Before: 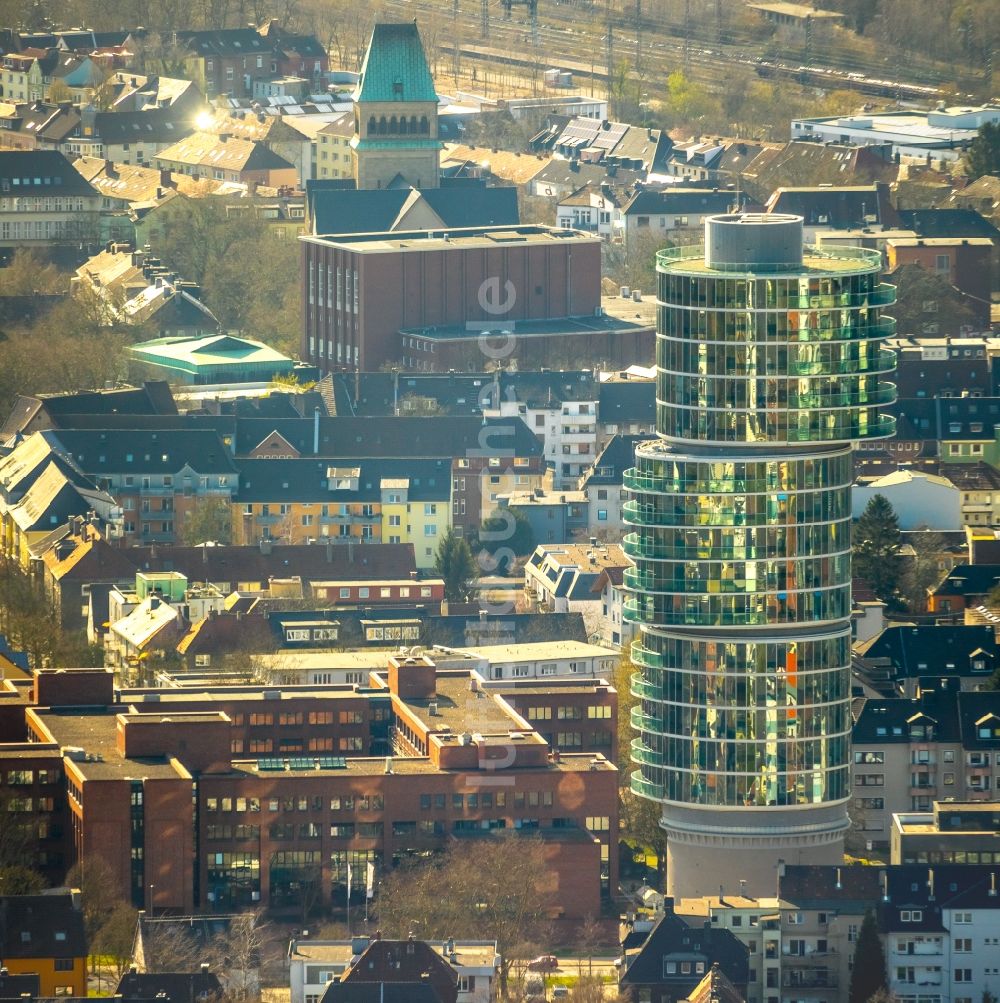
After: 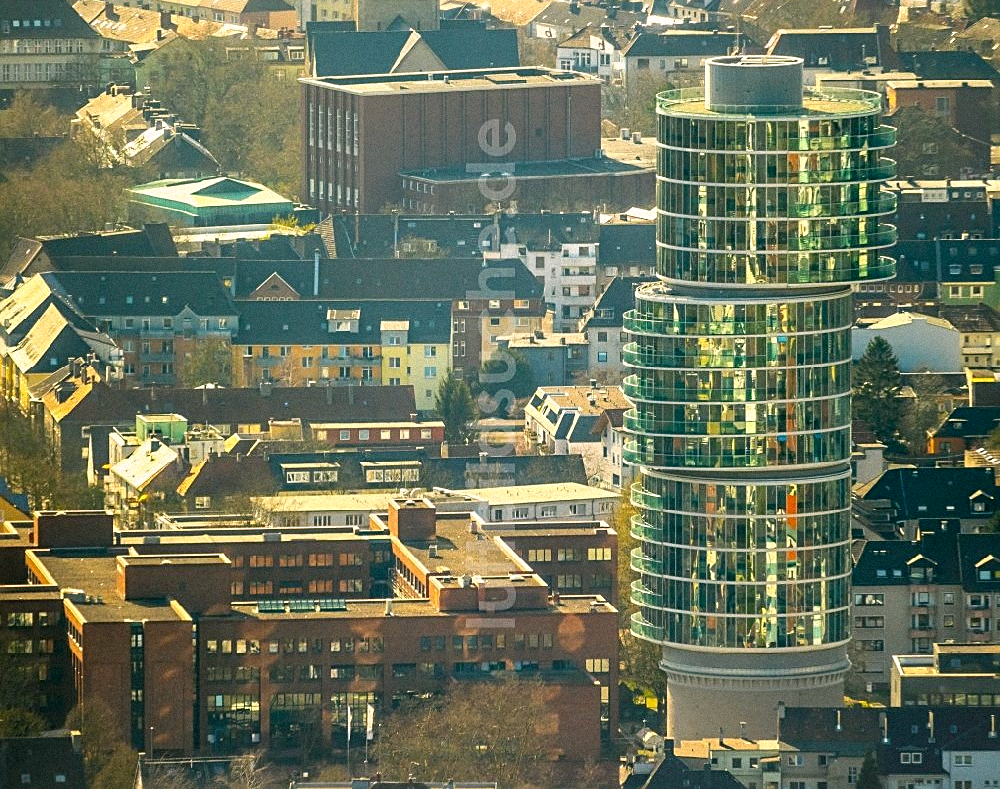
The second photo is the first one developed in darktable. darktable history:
crop and rotate: top 15.774%, bottom 5.506%
color correction: highlights a* 4.02, highlights b* 4.98, shadows a* -7.55, shadows b* 4.98
grain: mid-tones bias 0%
sharpen: on, module defaults
